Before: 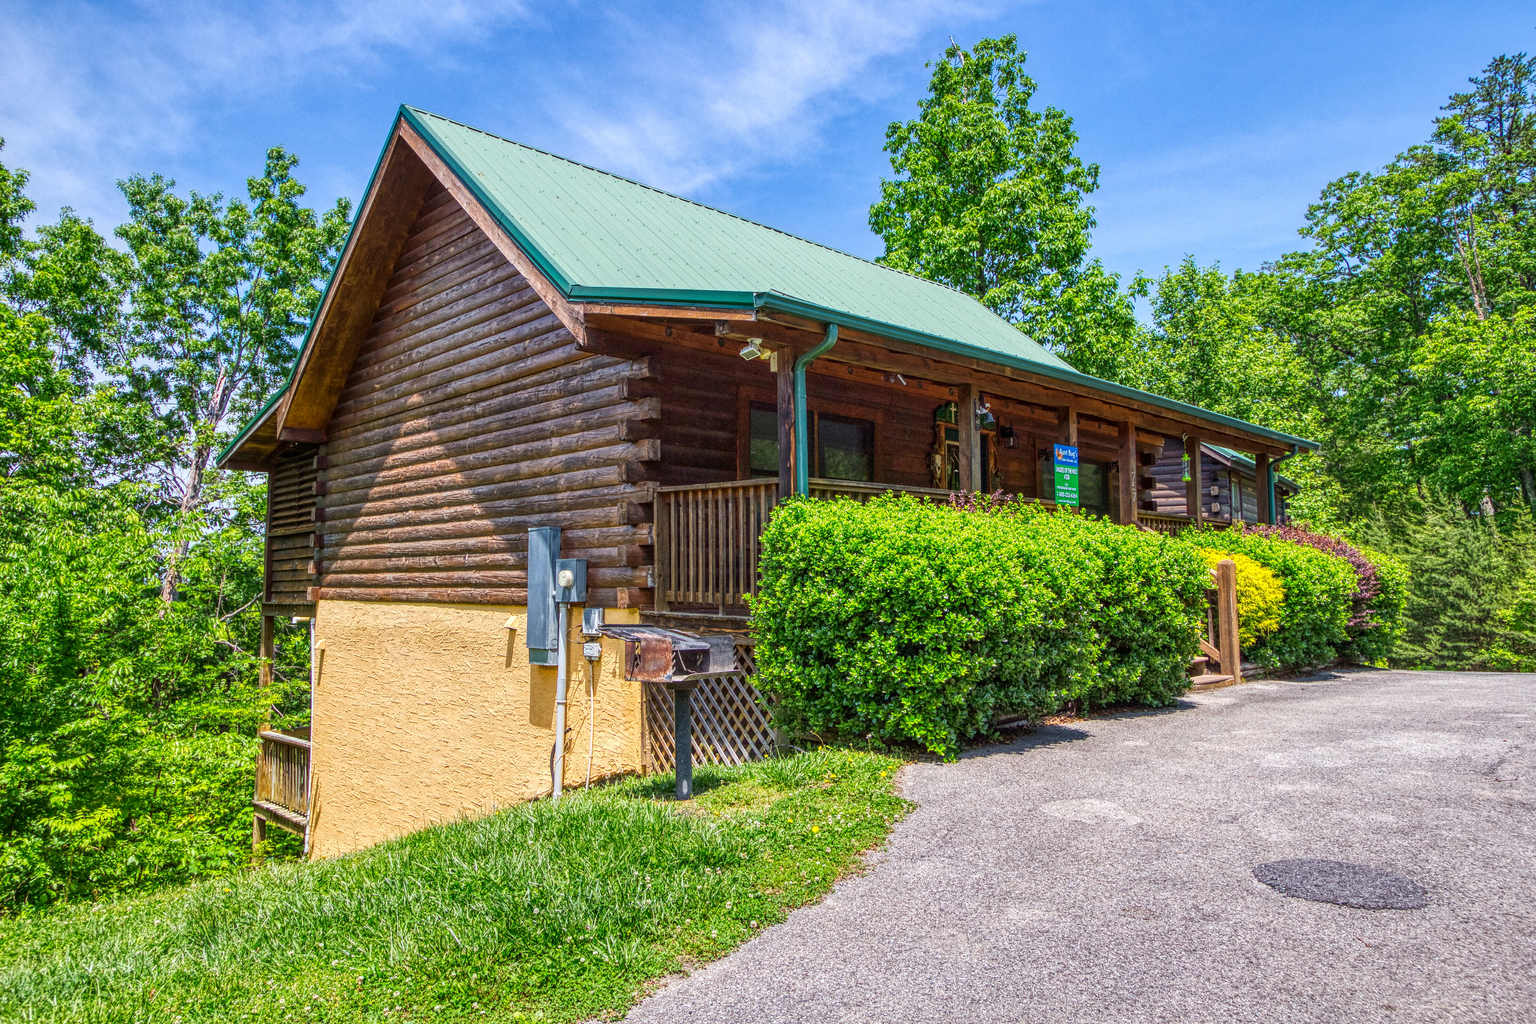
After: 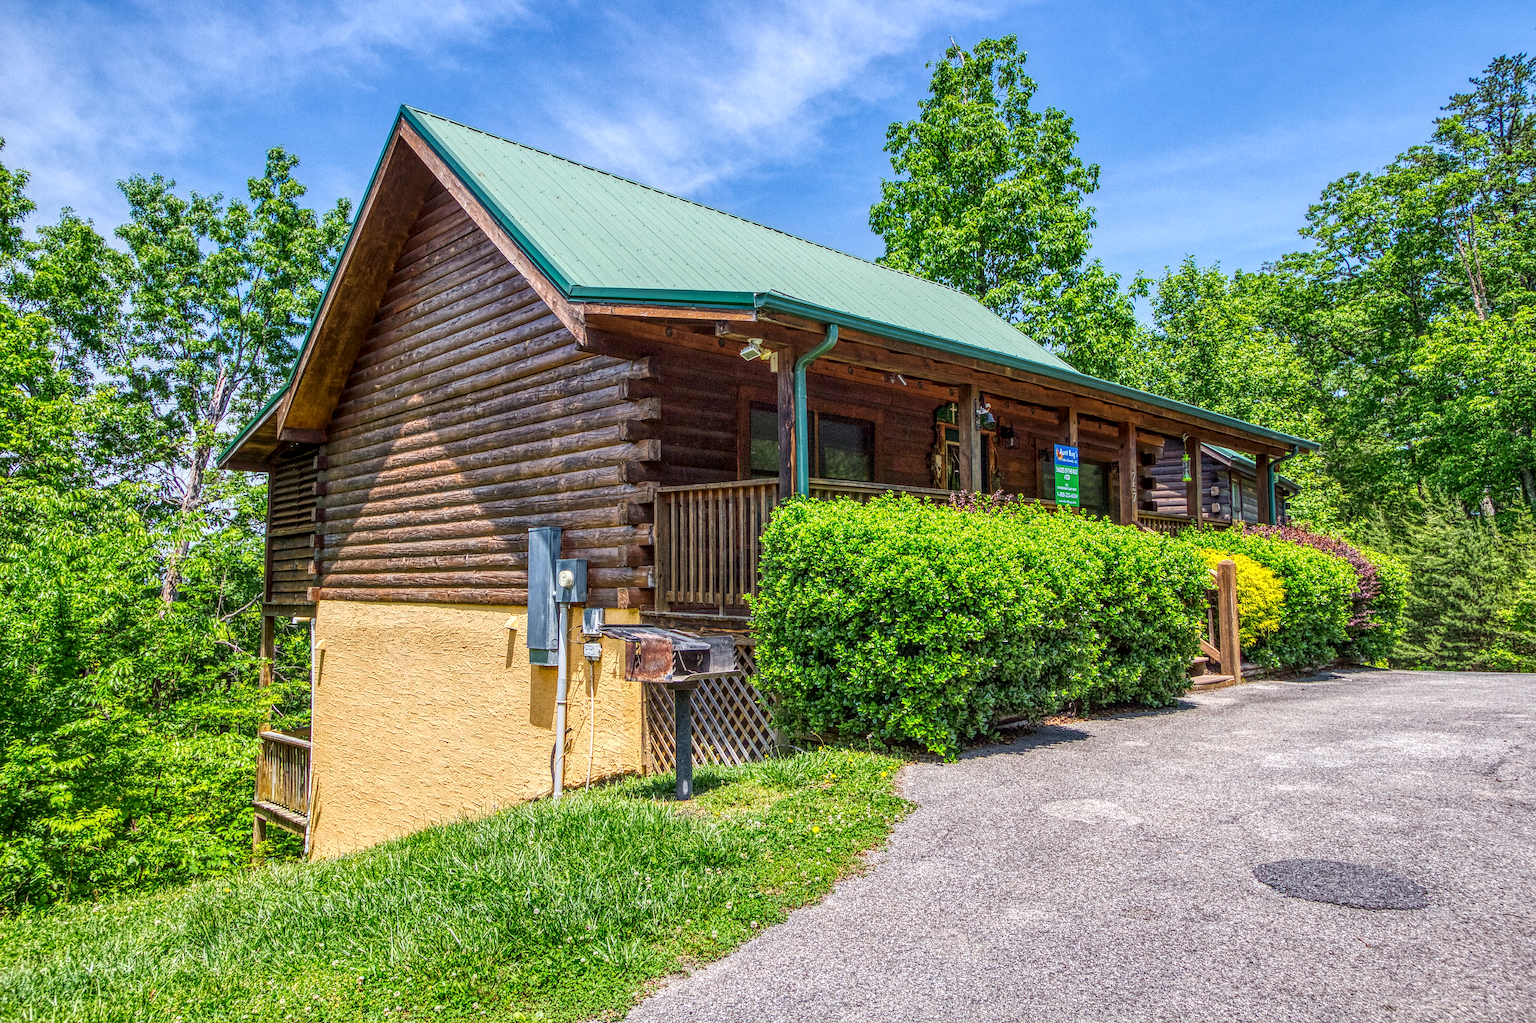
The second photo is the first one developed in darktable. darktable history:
sharpen: amount 0.2
local contrast: on, module defaults
